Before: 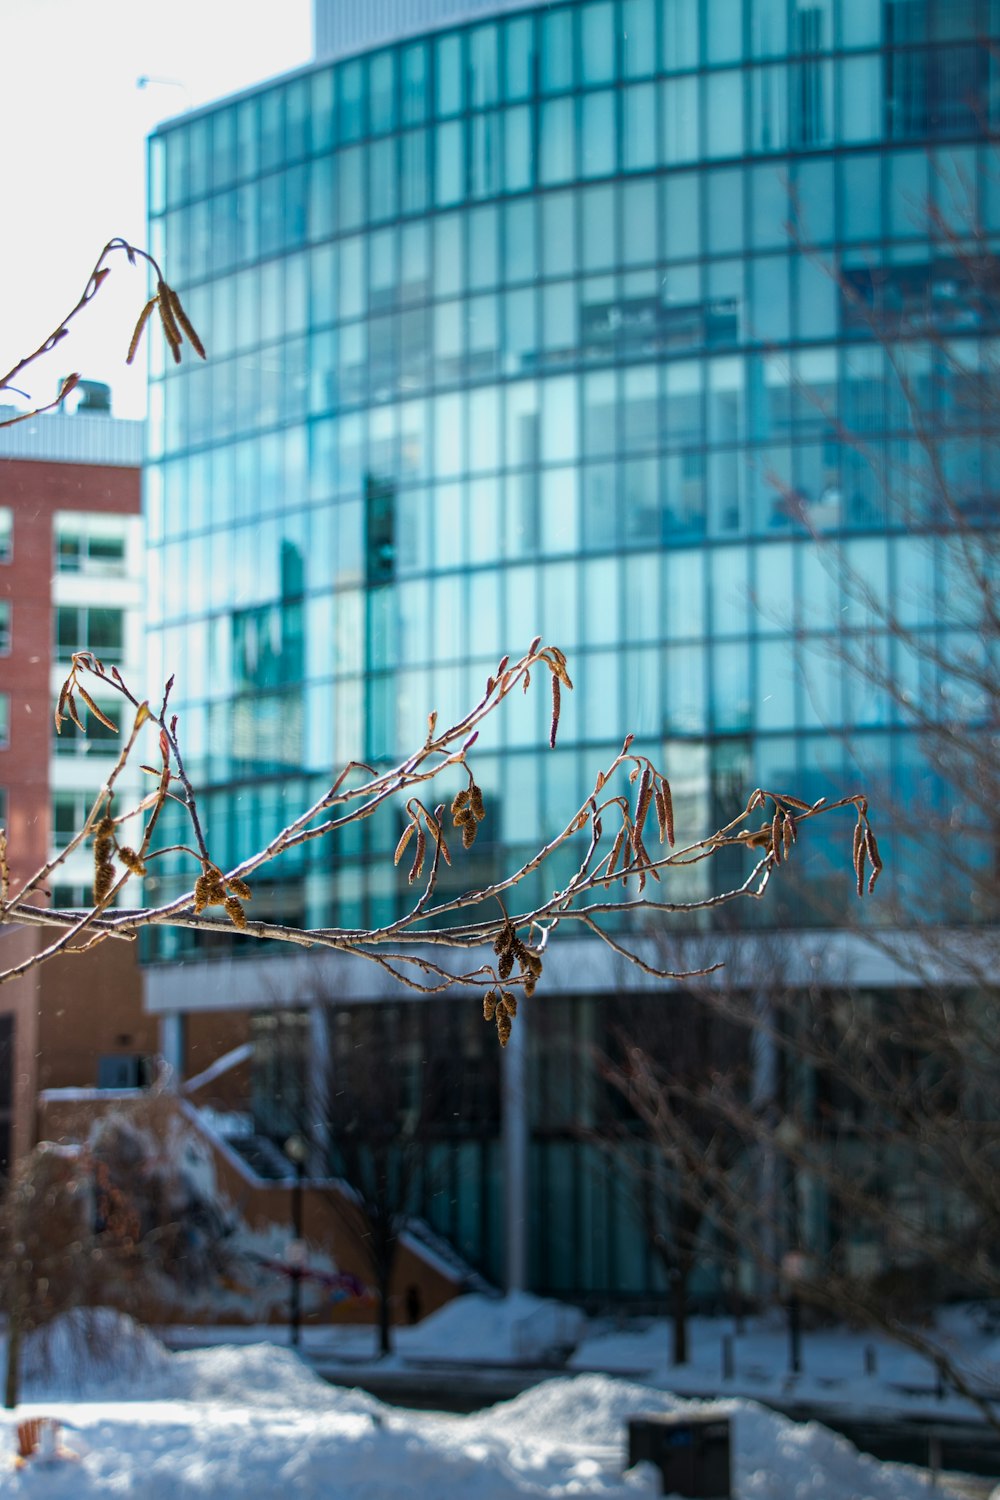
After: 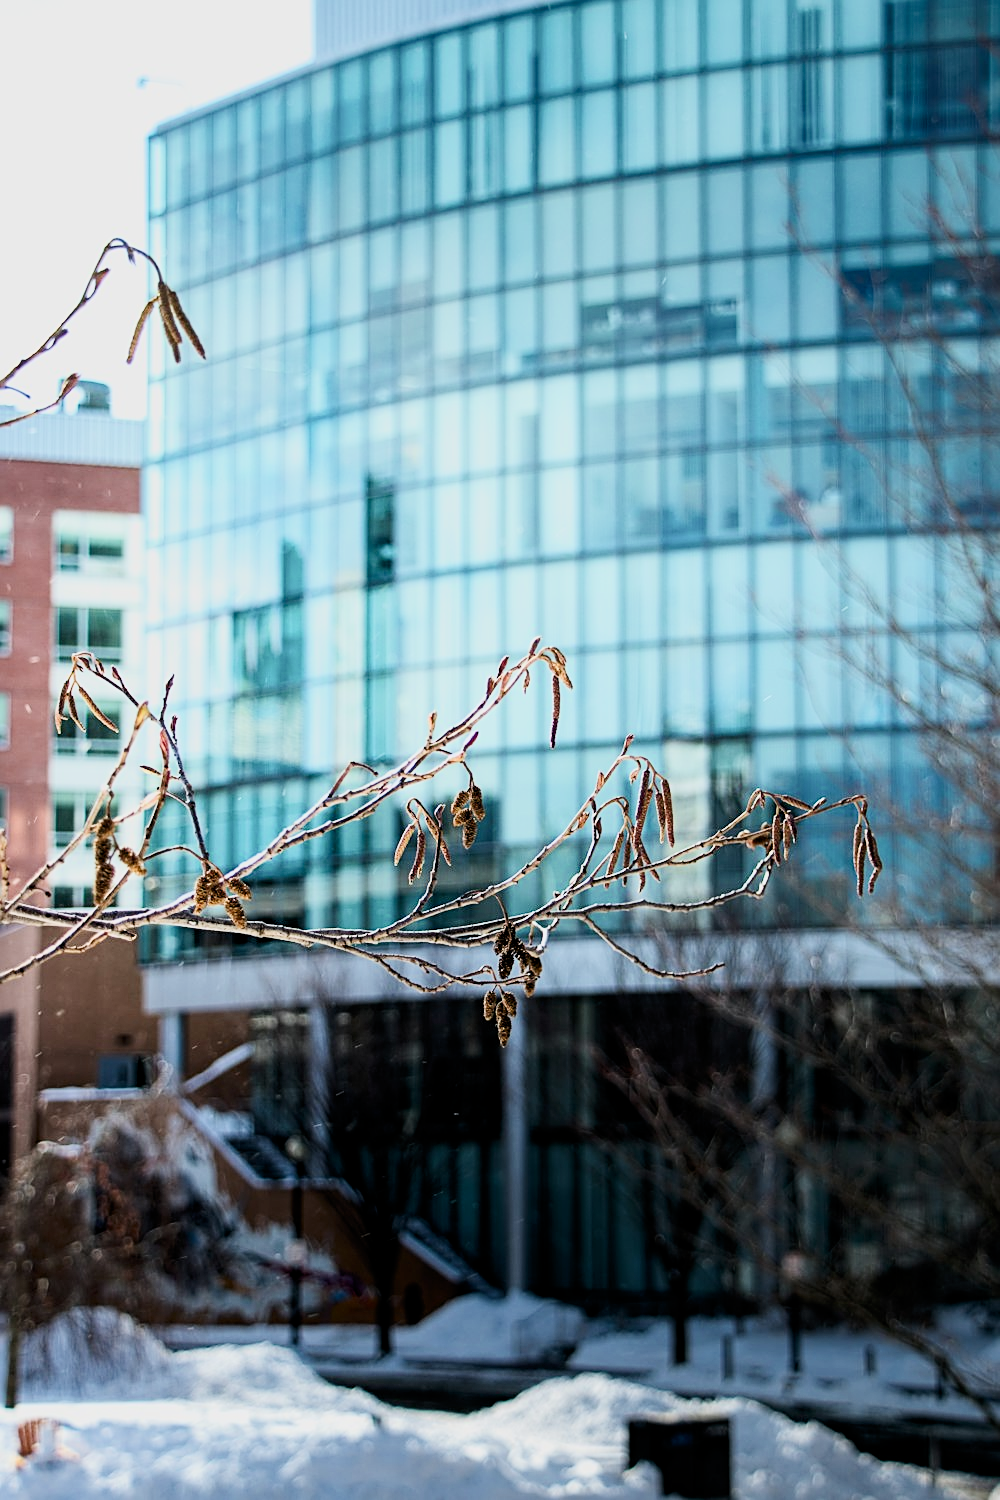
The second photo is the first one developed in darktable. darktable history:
tone equalizer: -8 EV -0.772 EV, -7 EV -0.728 EV, -6 EV -0.575 EV, -5 EV -0.411 EV, -3 EV 0.401 EV, -2 EV 0.6 EV, -1 EV 0.676 EV, +0 EV 0.735 EV
sharpen: on, module defaults
contrast brightness saturation: contrast 0.376, brightness 0.096
filmic rgb: black relative exposure -7.04 EV, white relative exposure 6.03 EV, target black luminance 0%, hardness 2.75, latitude 61.03%, contrast 0.701, highlights saturation mix 10.25%, shadows ↔ highlights balance -0.048%
